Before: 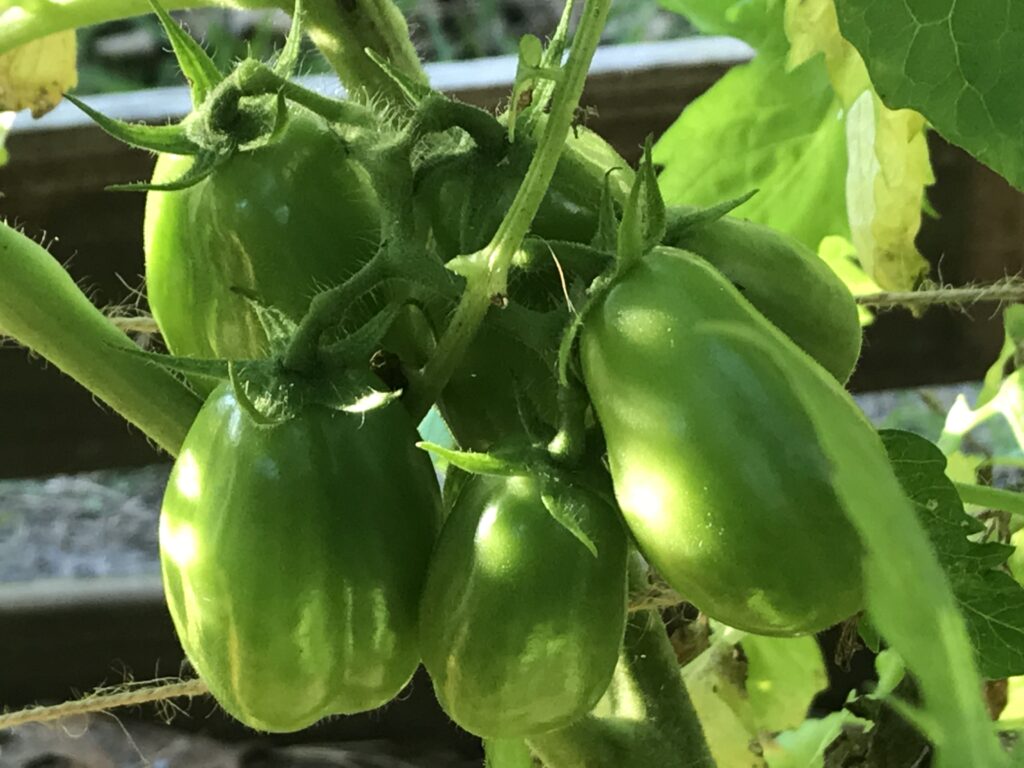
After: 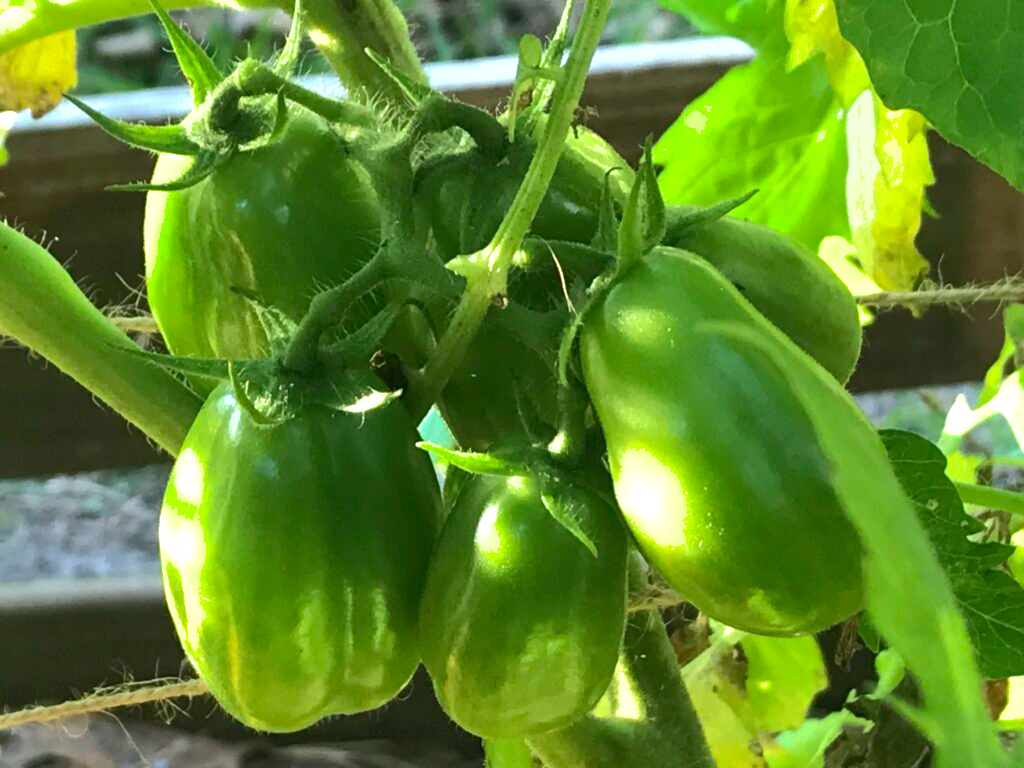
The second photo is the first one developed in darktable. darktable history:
white balance: red 1.009, blue 1.027
exposure: black level correction 0, exposure 0.5 EV, compensate highlight preservation false
contrast brightness saturation: contrast 0.08, saturation 0.02
shadows and highlights: on, module defaults
